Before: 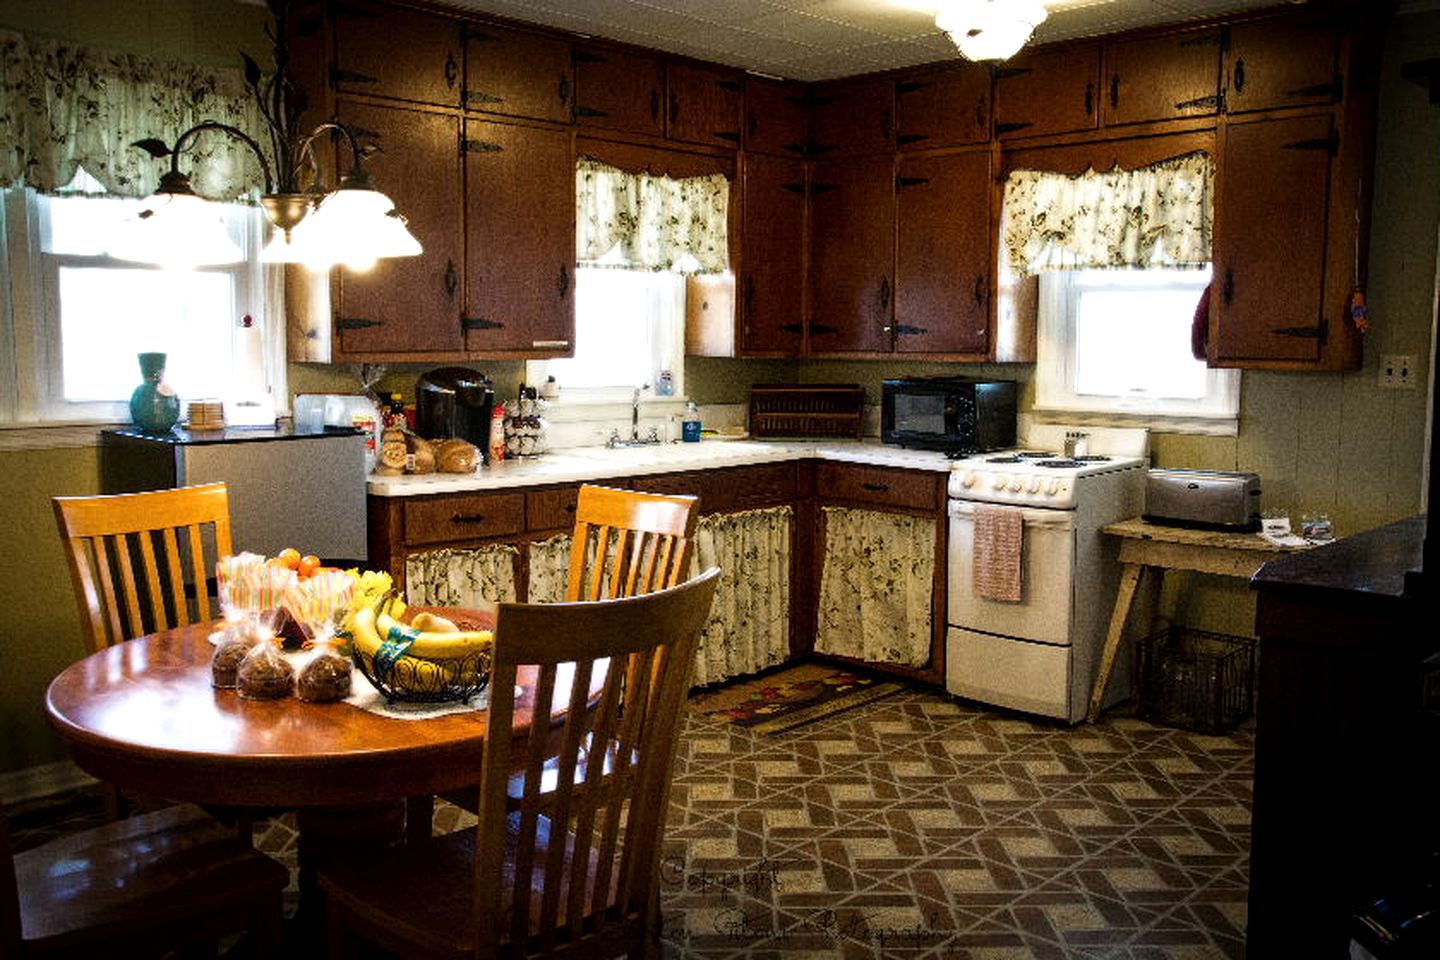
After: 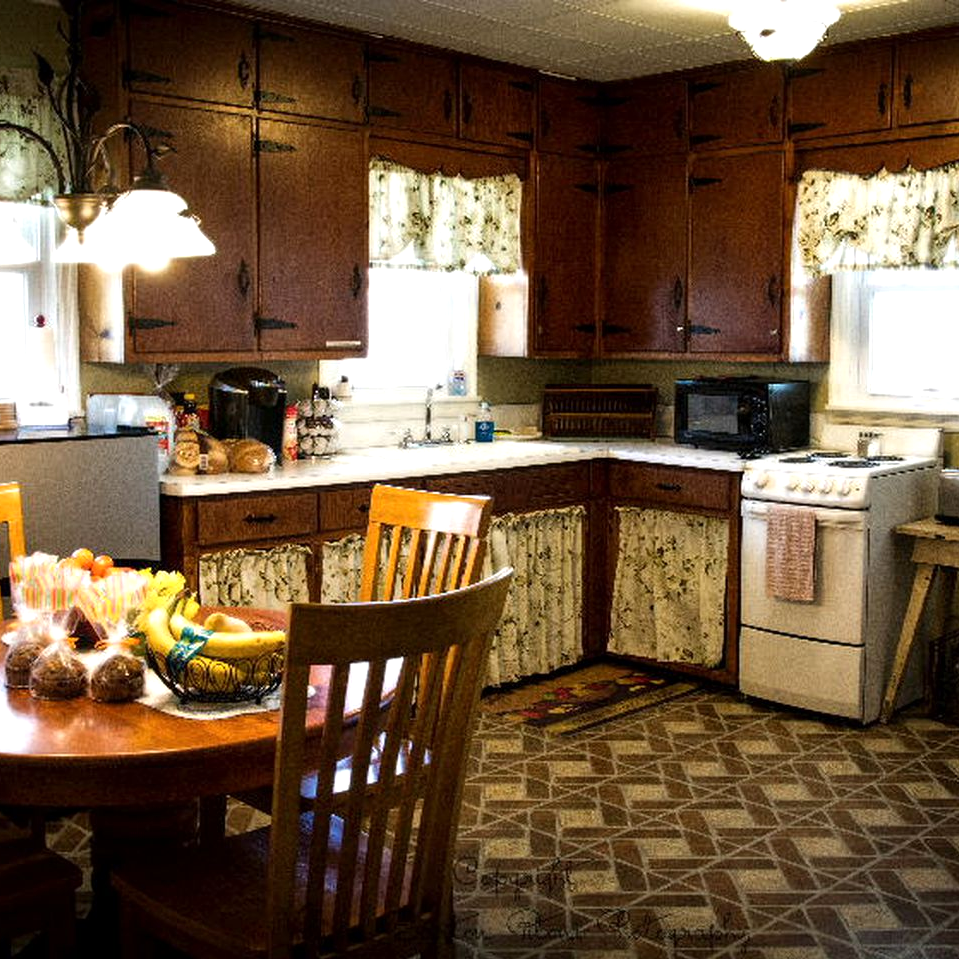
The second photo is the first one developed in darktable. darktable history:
crop and rotate: left 14.391%, right 18.958%
exposure: exposure 0.189 EV, compensate highlight preservation false
